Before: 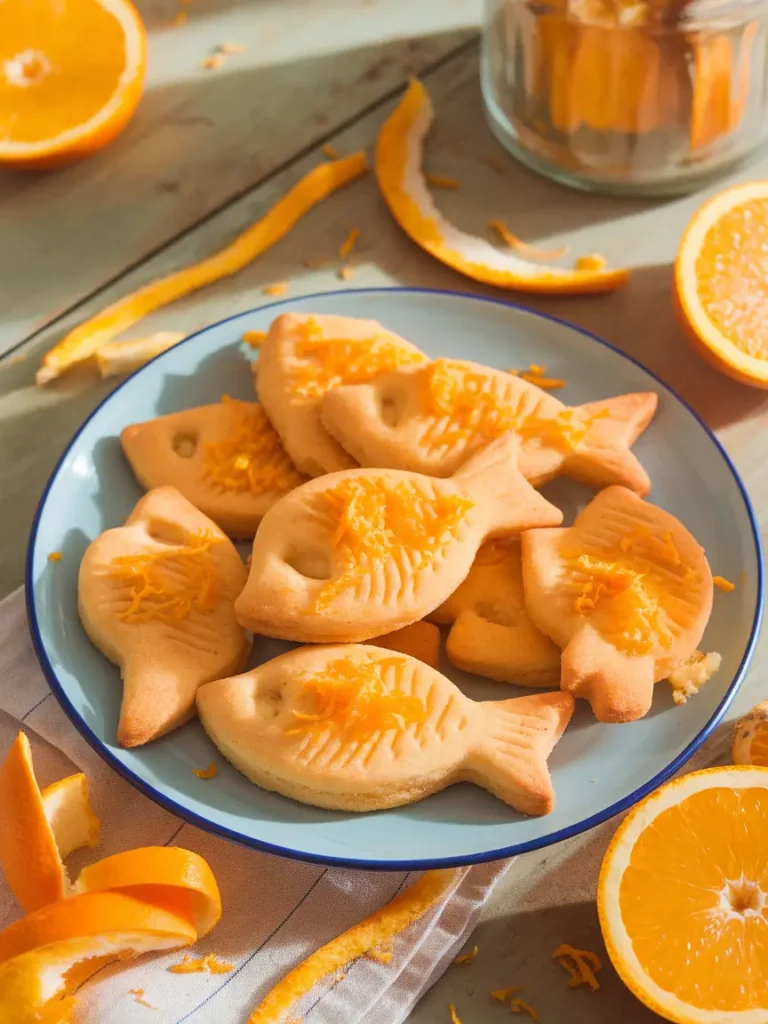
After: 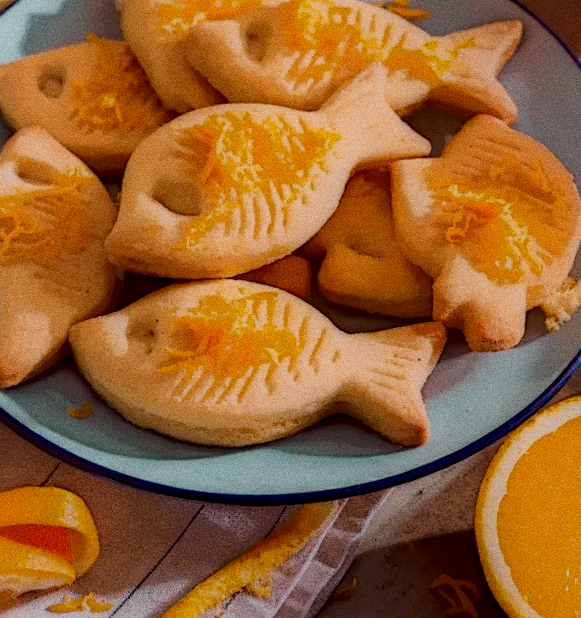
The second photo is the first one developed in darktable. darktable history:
sharpen: on, module defaults
rotate and perspective: rotation -1.42°, crop left 0.016, crop right 0.984, crop top 0.035, crop bottom 0.965
tone curve: curves: ch0 [(0, 0) (0.822, 0.825) (0.994, 0.955)]; ch1 [(0, 0) (0.226, 0.261) (0.383, 0.397) (0.46, 0.46) (0.498, 0.501) (0.524, 0.543) (0.578, 0.575) (1, 1)]; ch2 [(0, 0) (0.438, 0.456) (0.5, 0.495) (0.547, 0.515) (0.597, 0.58) (0.629, 0.603) (1, 1)], color space Lab, independent channels, preserve colors none
white balance: emerald 1
crop and rotate: left 17.299%, top 35.115%, right 7.015%, bottom 1.024%
grain: coarseness 9.61 ISO, strength 35.62%
local contrast: highlights 0%, shadows 198%, detail 164%, midtone range 0.001
